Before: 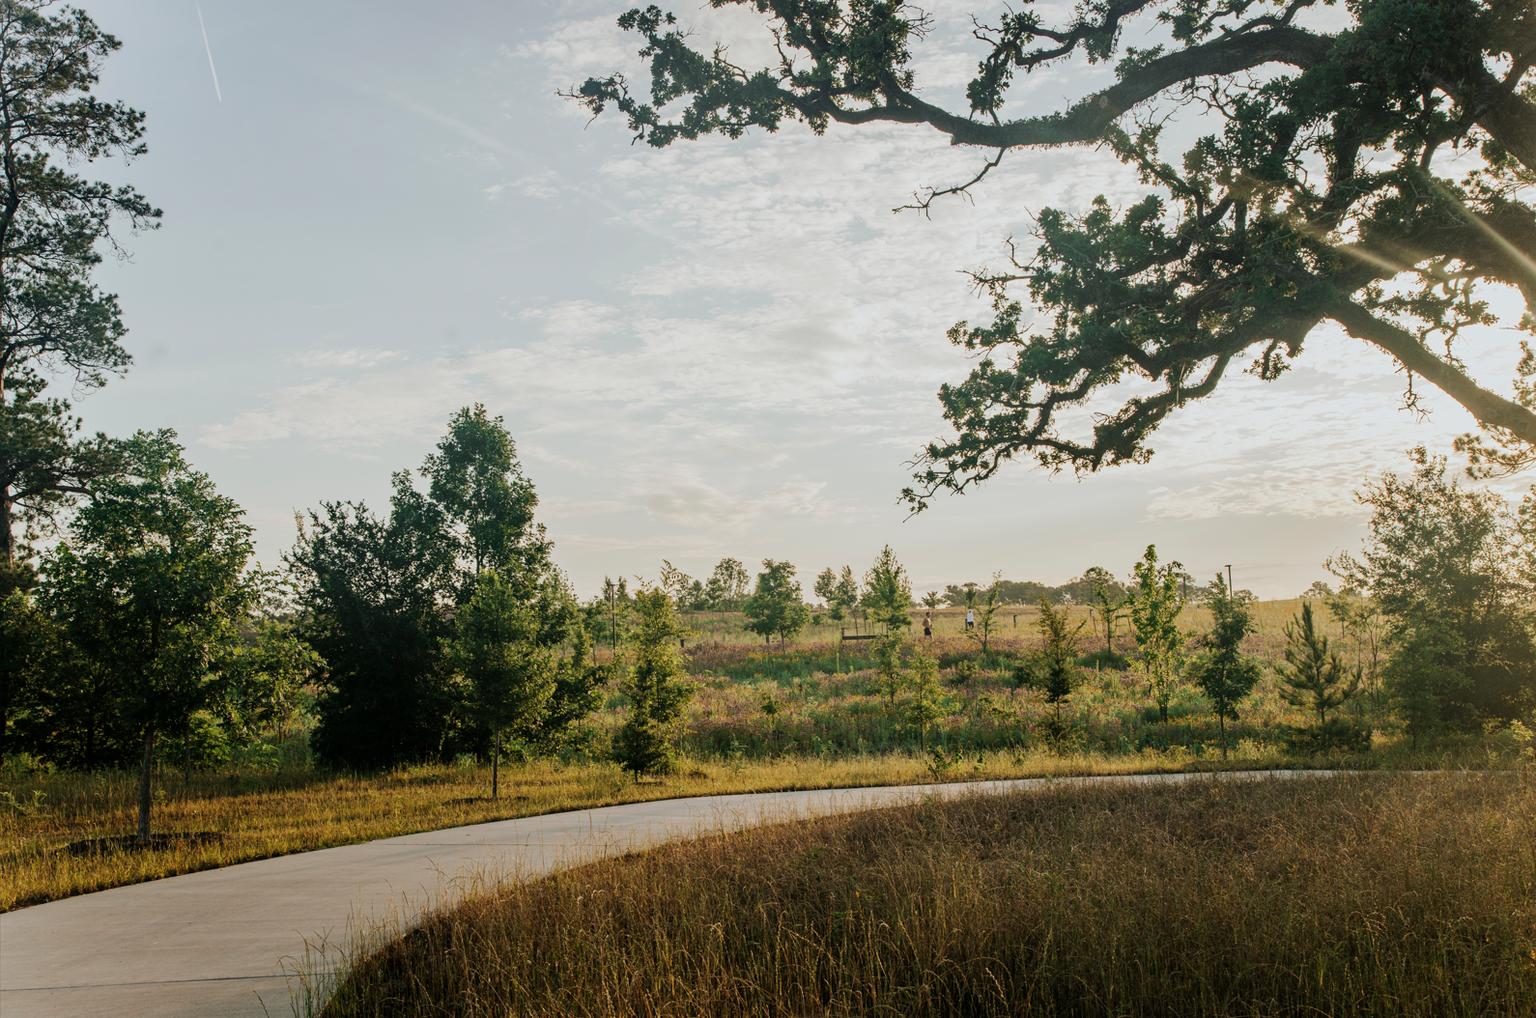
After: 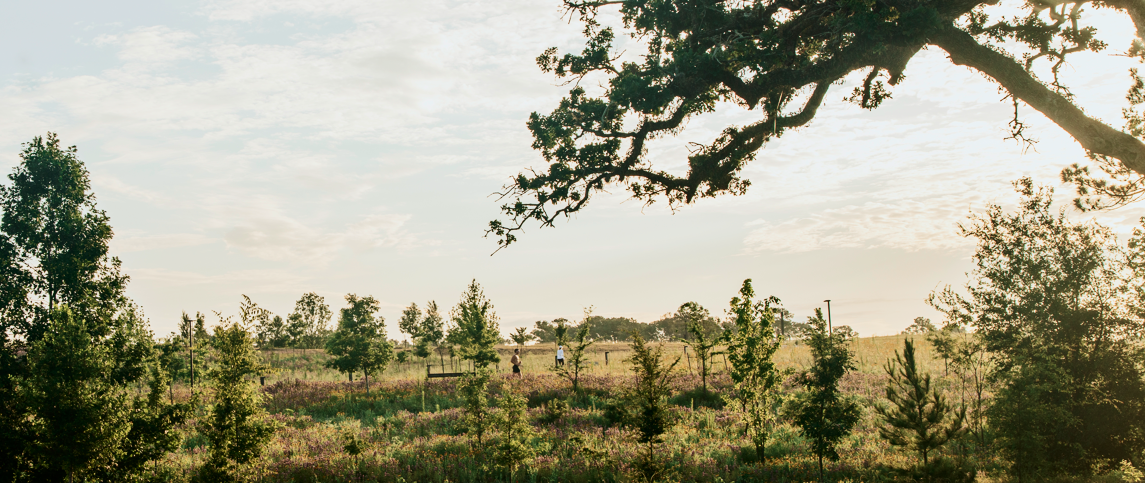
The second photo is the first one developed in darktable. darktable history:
color correction: saturation 0.5
velvia: on, module defaults
contrast brightness saturation: contrast 0.26, brightness 0.02, saturation 0.87
crop and rotate: left 27.938%, top 27.046%, bottom 27.046%
